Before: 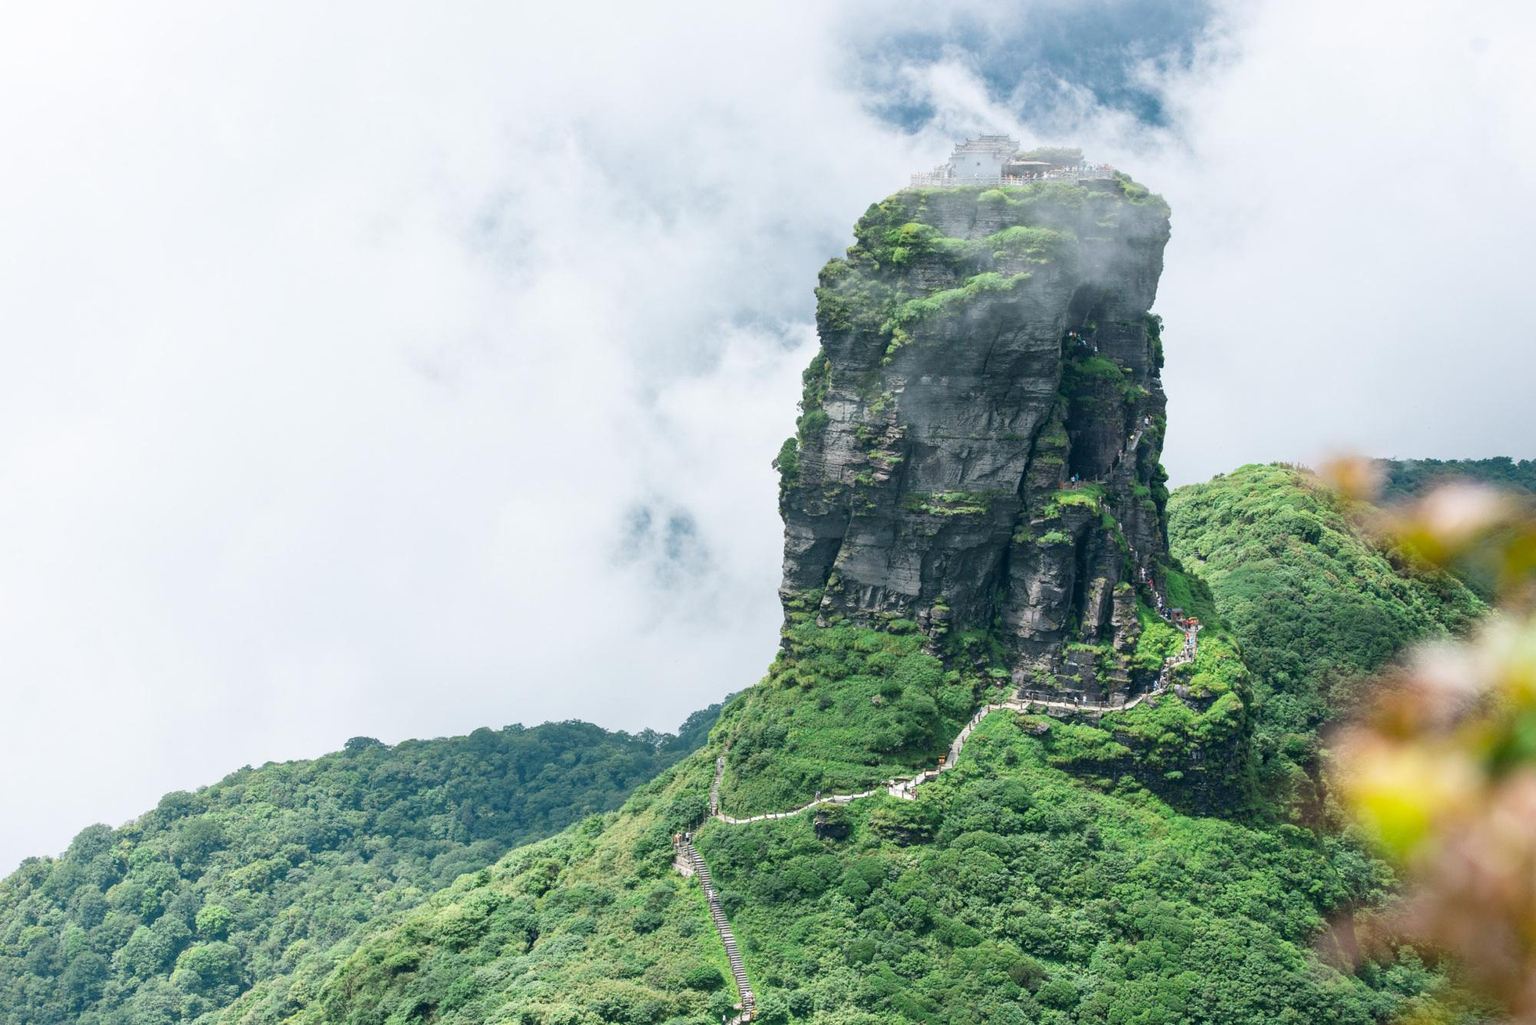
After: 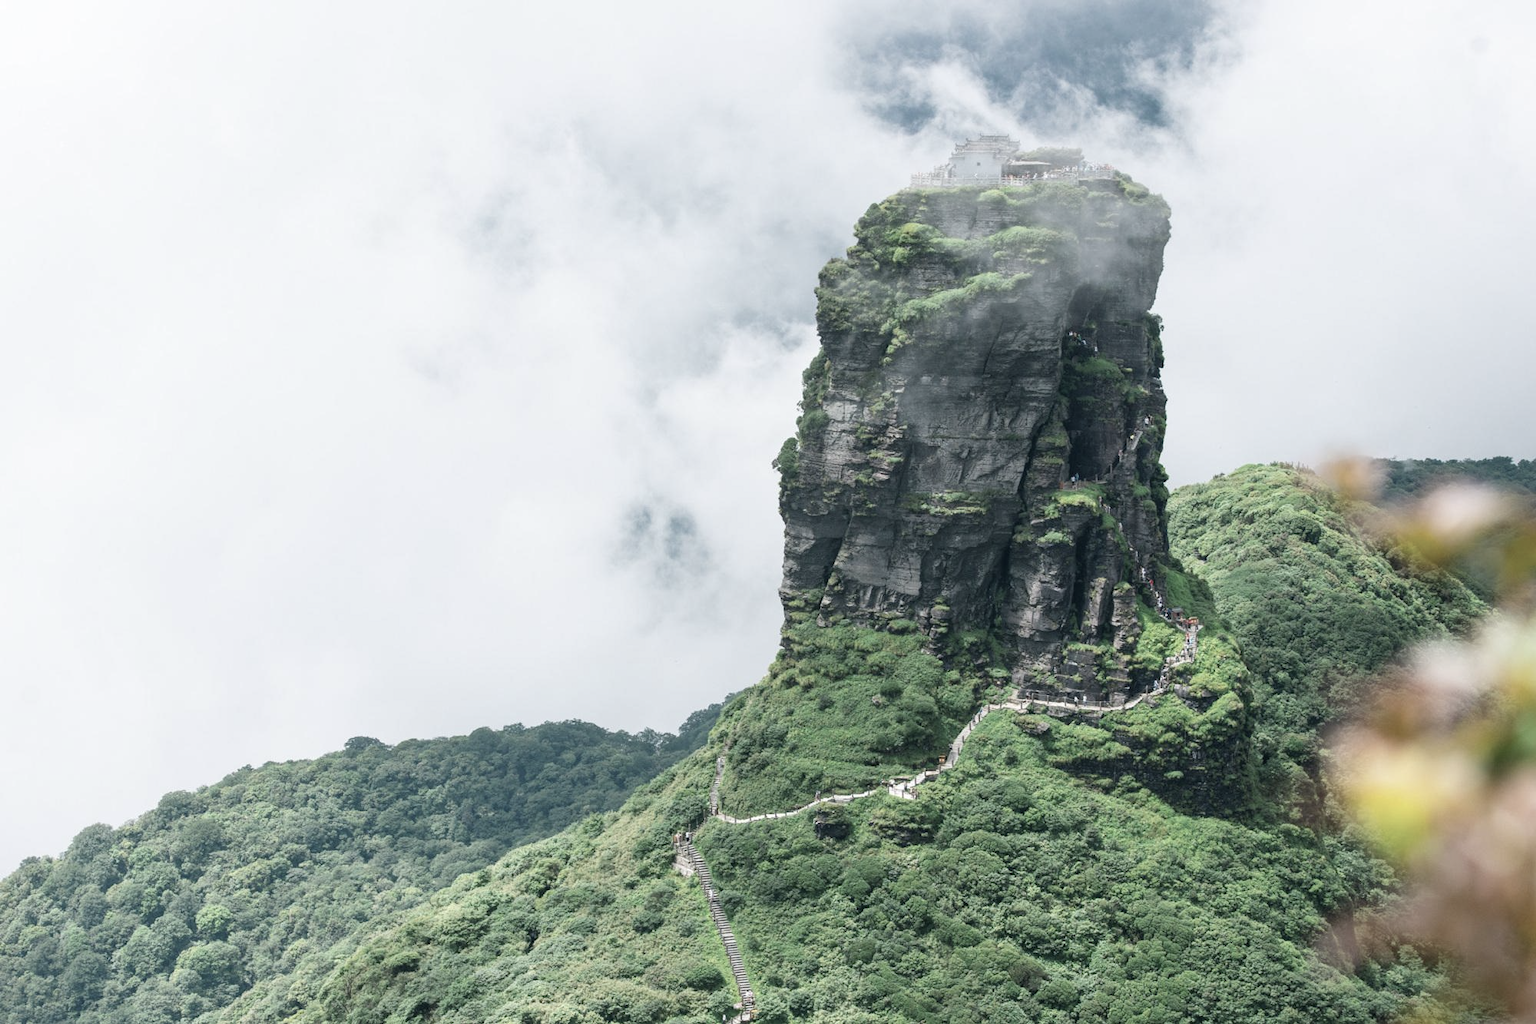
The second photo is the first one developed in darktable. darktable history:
color correction: highlights b* 0.03, saturation 0.576
